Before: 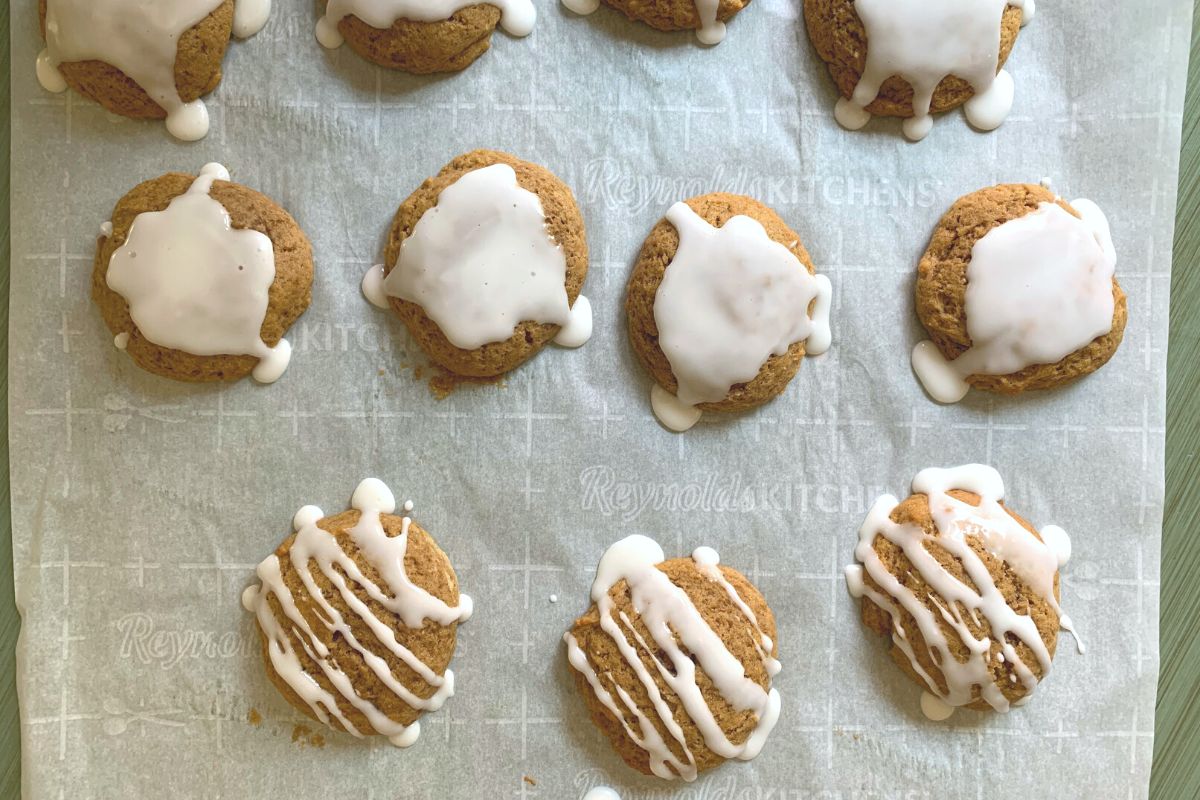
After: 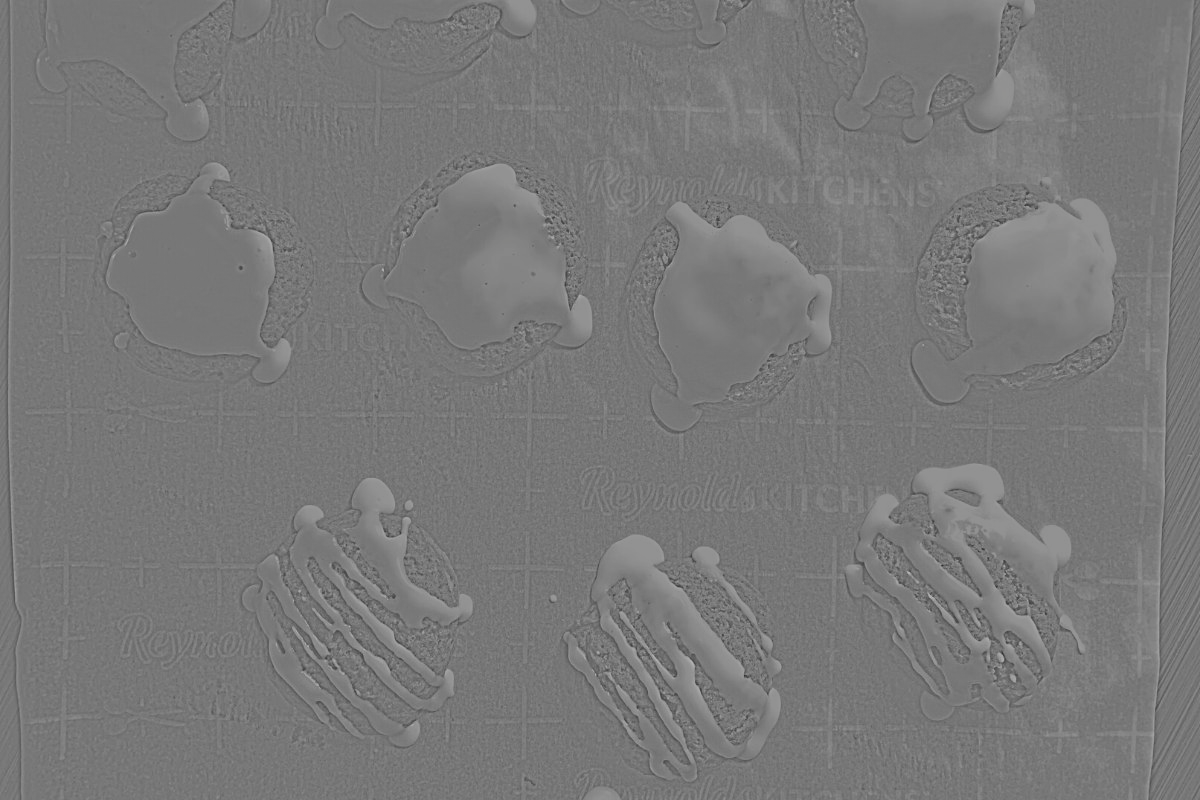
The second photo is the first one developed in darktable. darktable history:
tone equalizer: -8 EV -0.75 EV, -7 EV -0.7 EV, -6 EV -0.6 EV, -5 EV -0.4 EV, -3 EV 0.4 EV, -2 EV 0.6 EV, -1 EV 0.7 EV, +0 EV 0.75 EV, edges refinement/feathering 500, mask exposure compensation -1.57 EV, preserve details no
color balance: input saturation 134.34%, contrast -10.04%, contrast fulcrum 19.67%, output saturation 133.51%
local contrast: highlights 60%, shadows 60%, detail 160%
highpass: sharpness 9.84%, contrast boost 9.94%
